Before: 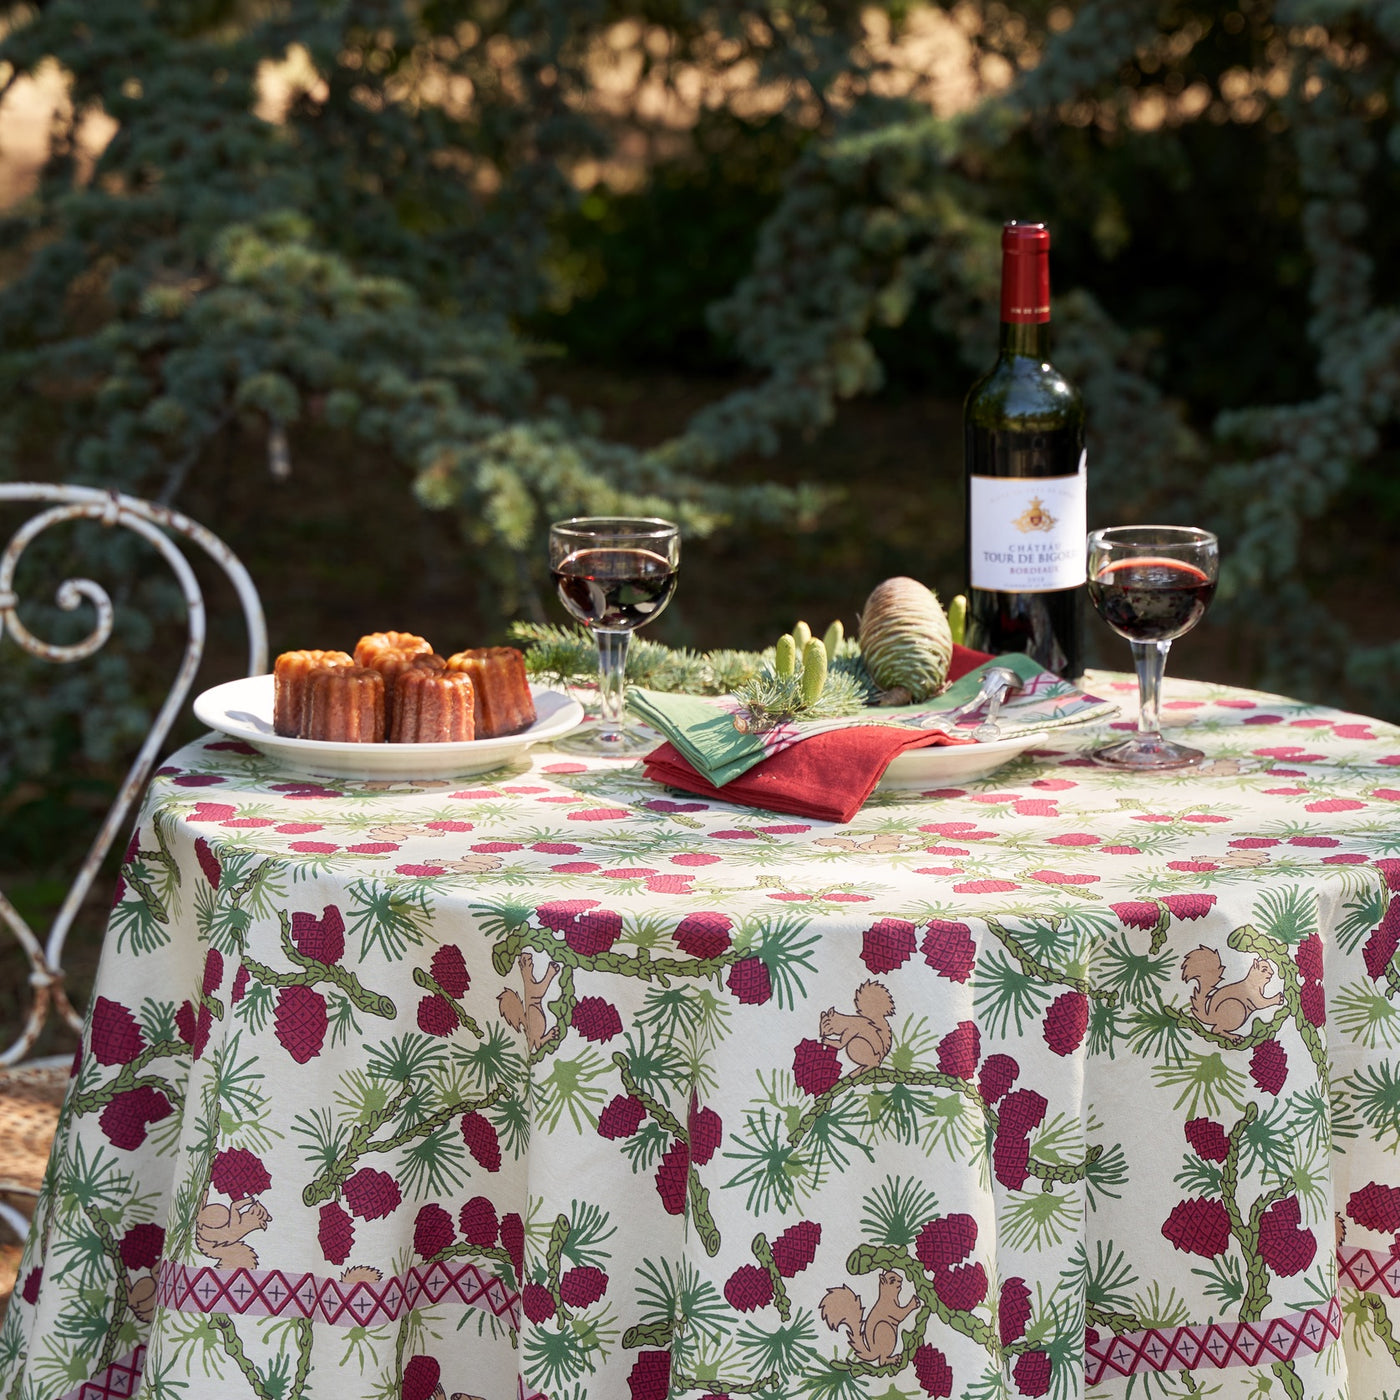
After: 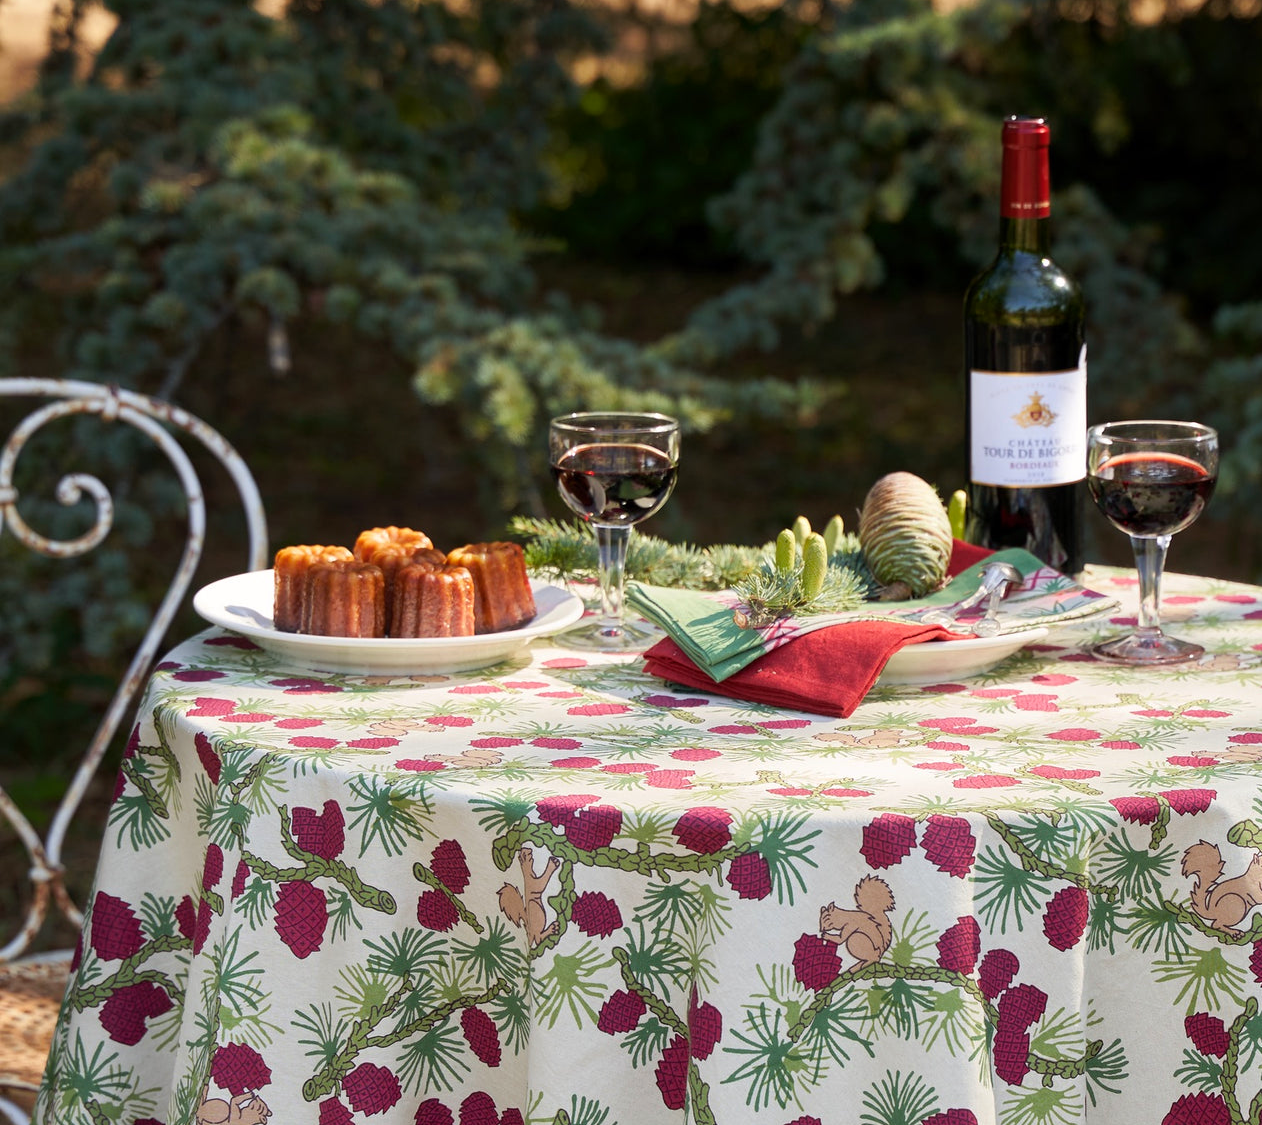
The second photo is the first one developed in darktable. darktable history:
crop: top 7.542%, right 9.786%, bottom 12.039%
color balance rgb: perceptual saturation grading › global saturation 0.238%, perceptual saturation grading › mid-tones 11.747%, global vibrance 20%
